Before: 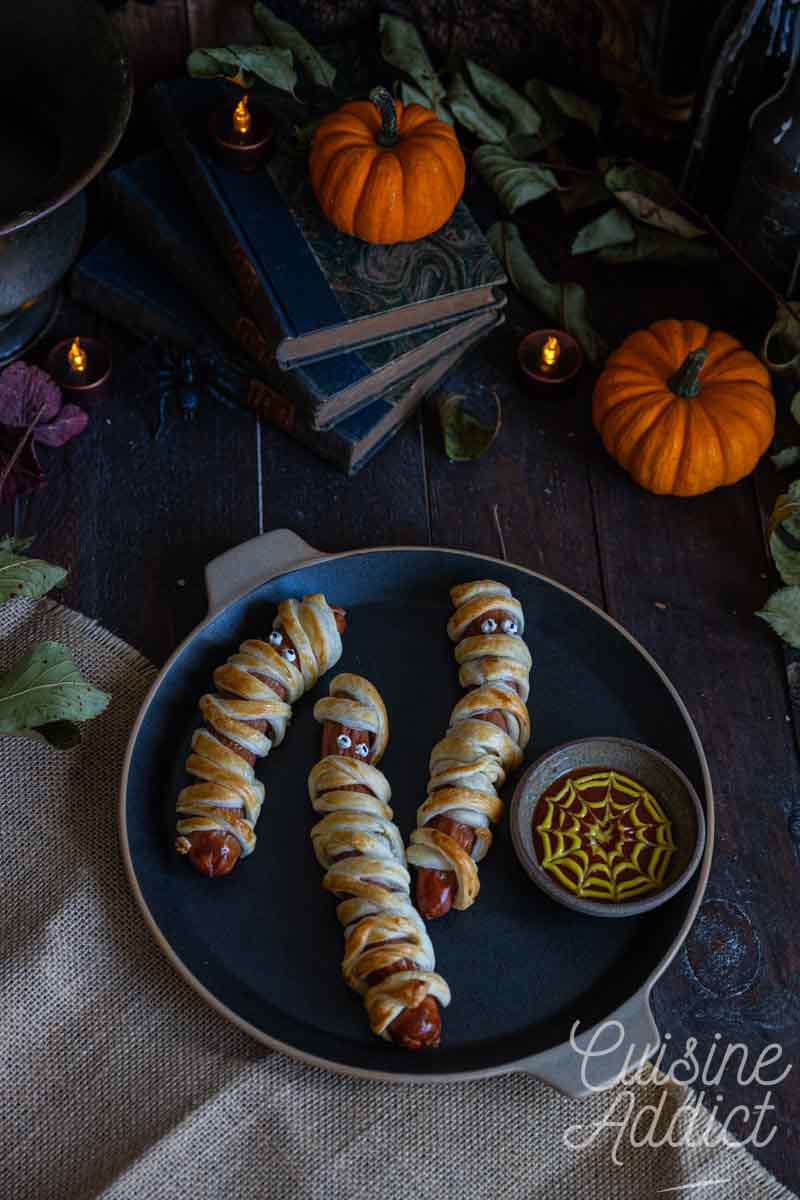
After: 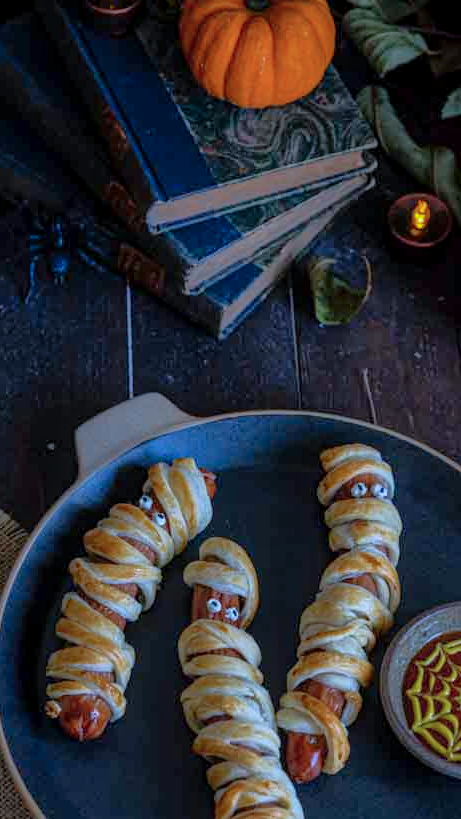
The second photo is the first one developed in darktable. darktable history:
contrast equalizer: y [[0.5, 0.5, 0.472, 0.5, 0.5, 0.5], [0.5 ×6], [0.5 ×6], [0 ×6], [0 ×6]]
crop: left 16.253%, top 11.354%, right 26.108%, bottom 20.381%
shadows and highlights: on, module defaults
local contrast: detail 130%
color calibration: illuminant as shot in camera, x 0.369, y 0.376, temperature 4327.11 K
